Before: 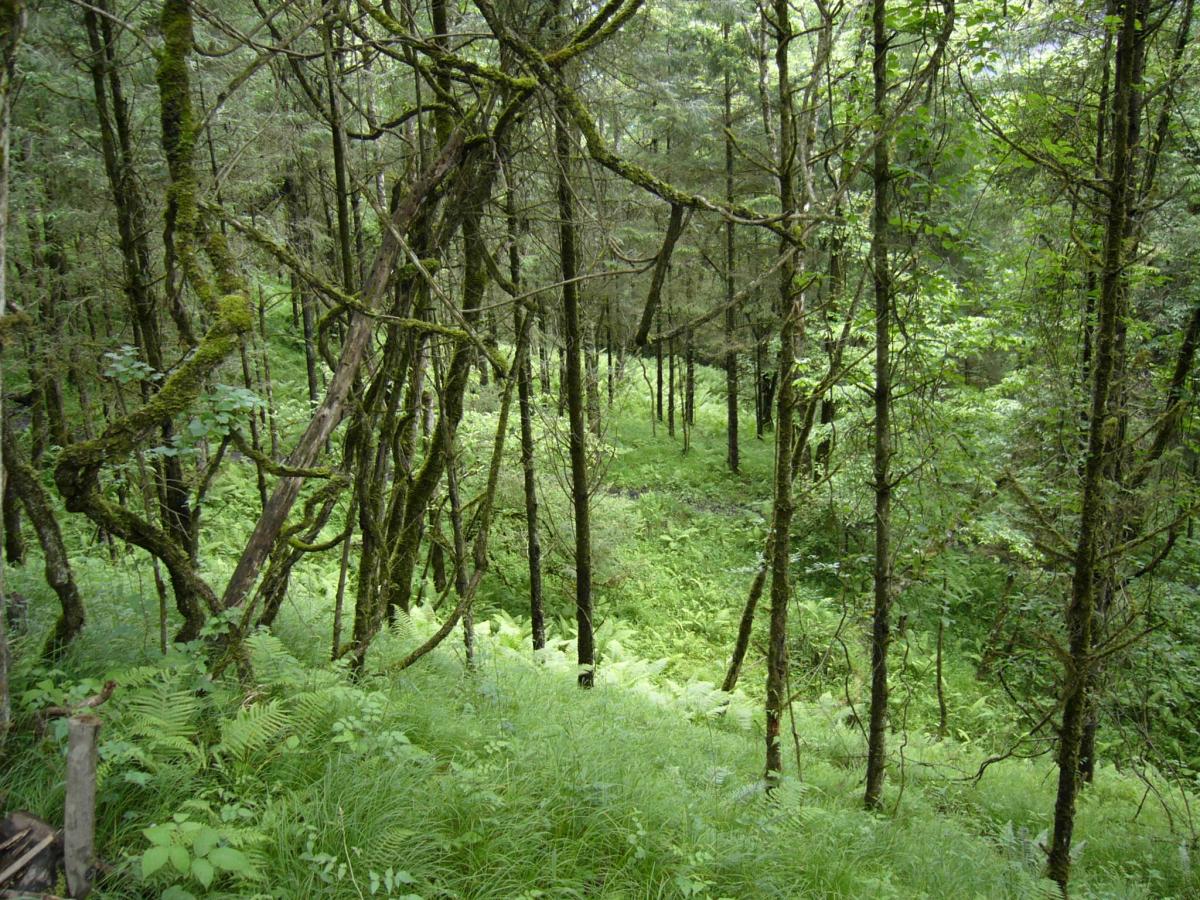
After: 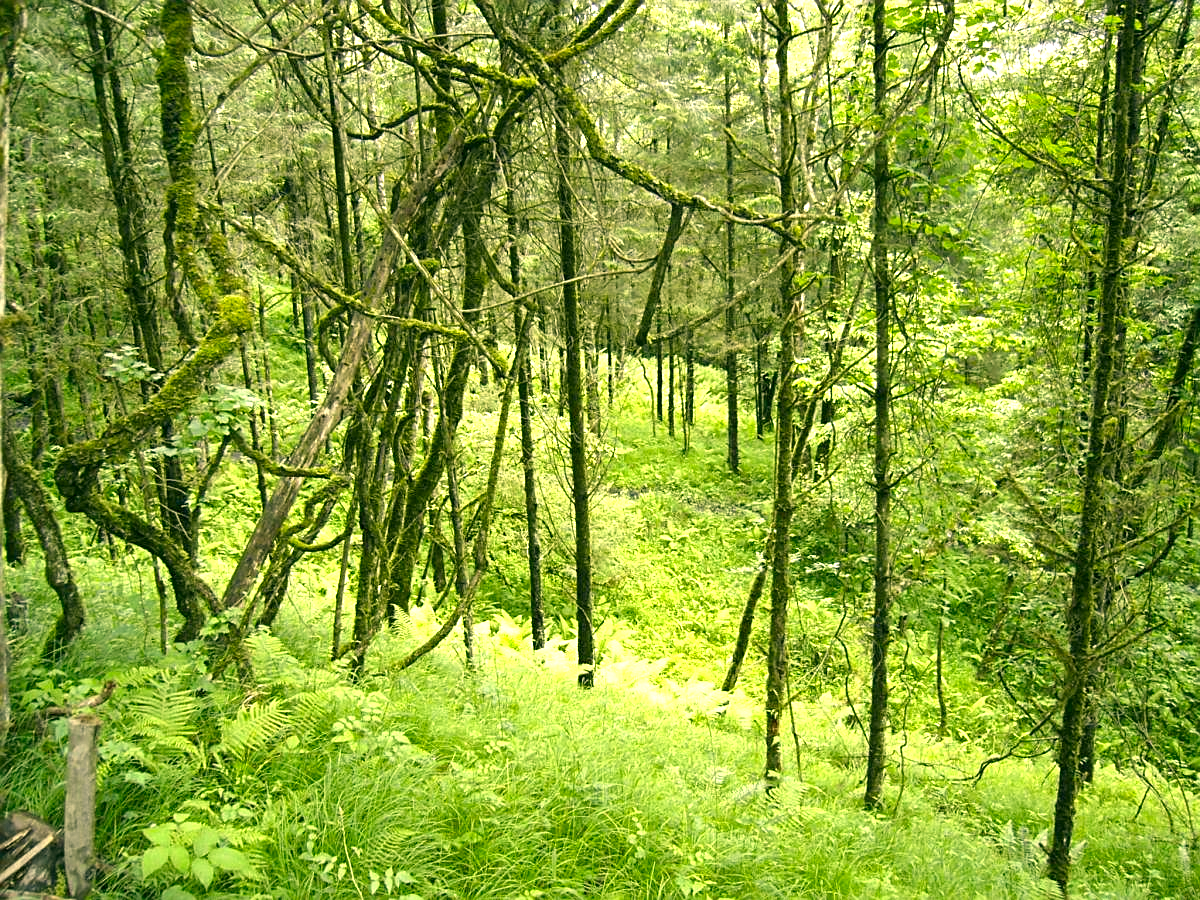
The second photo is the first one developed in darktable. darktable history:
exposure: black level correction 0, exposure 1.122 EV, compensate highlight preservation false
sharpen: on, module defaults
color correction: highlights a* 5.1, highlights b* 24.77, shadows a* -15.64, shadows b* 3.89
